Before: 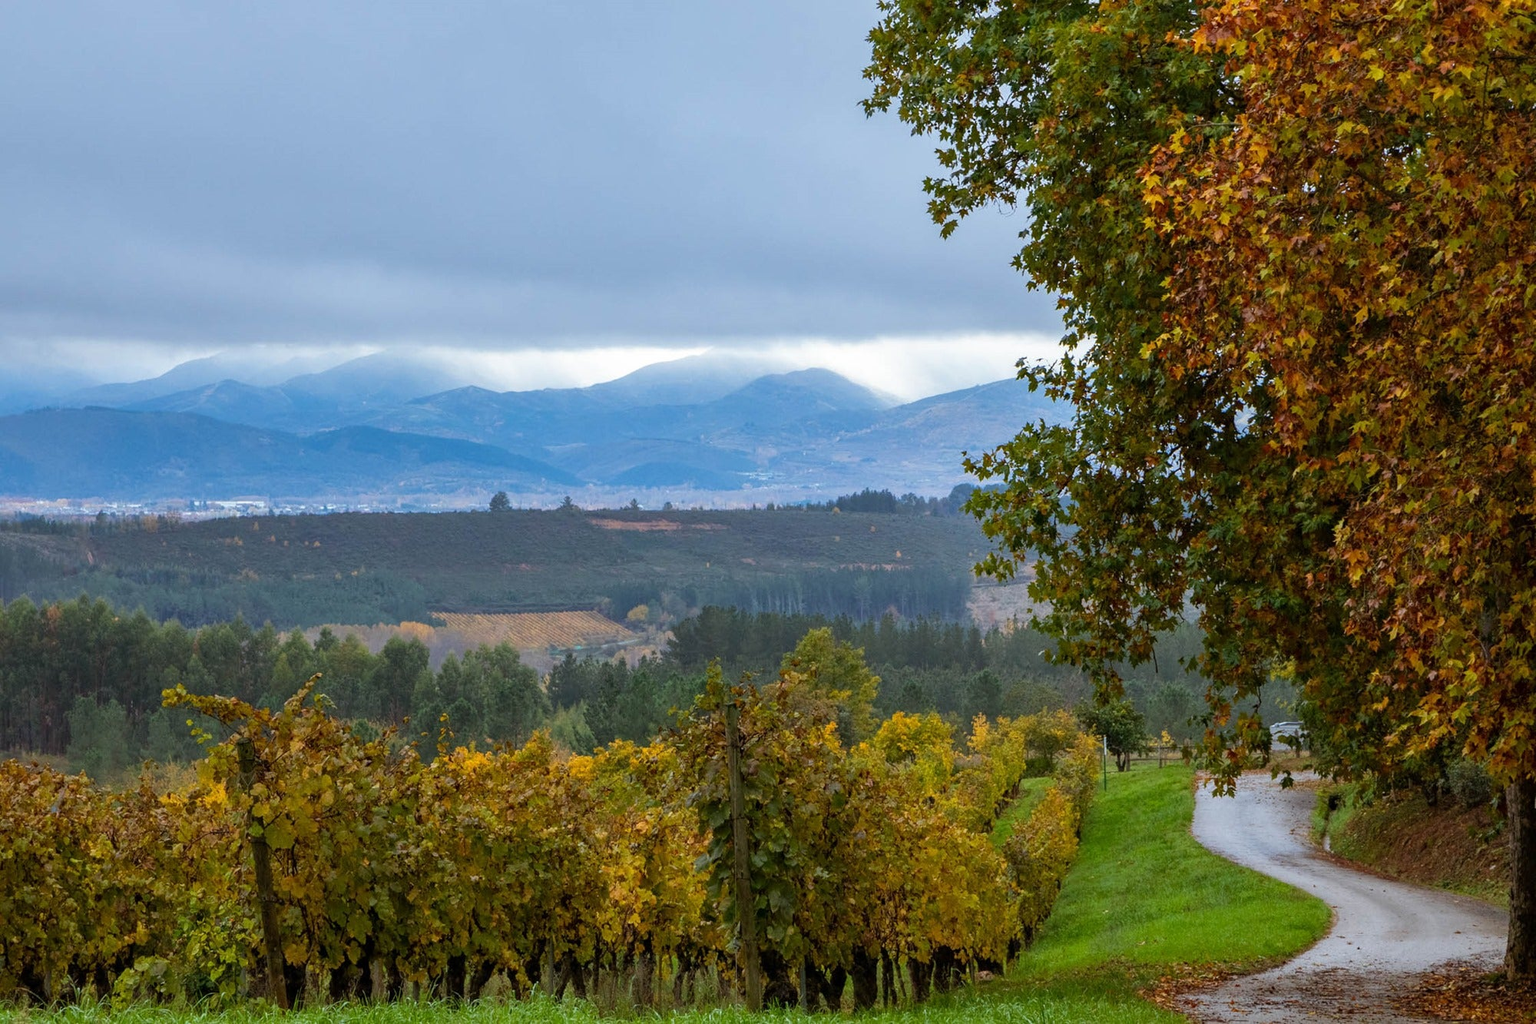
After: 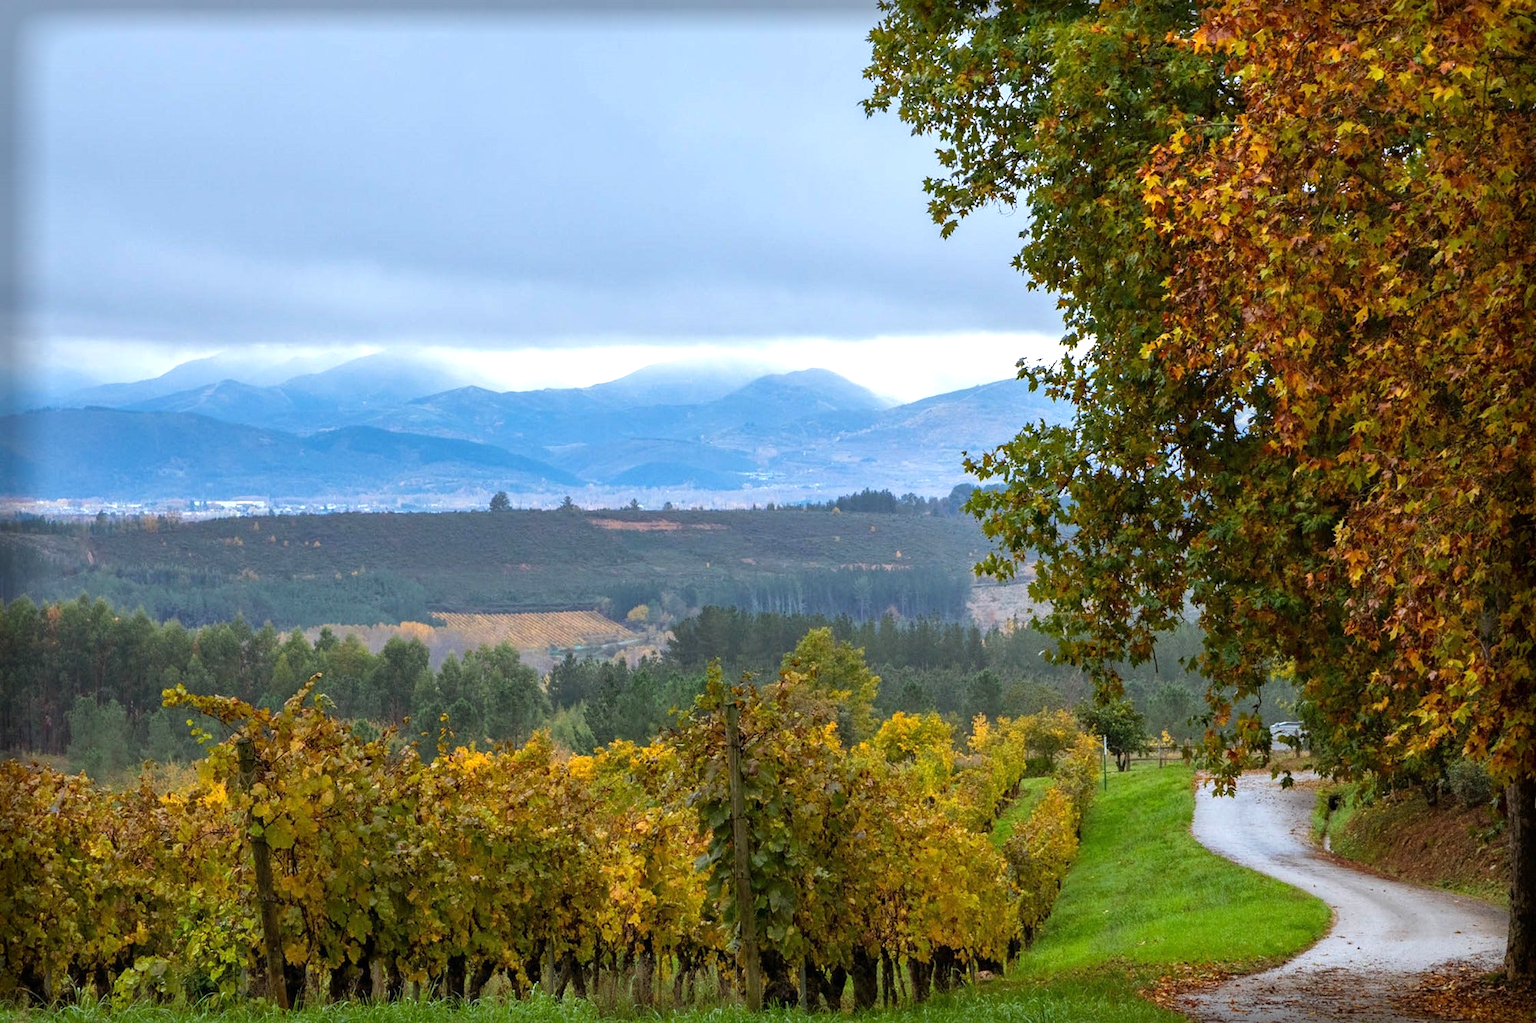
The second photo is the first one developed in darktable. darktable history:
vignetting: fall-off start 93.32%, fall-off radius 5.4%, saturation 0.002, automatic ratio true, width/height ratio 1.33, shape 0.051
exposure: exposure 0.522 EV, compensate exposure bias true, compensate highlight preservation false
